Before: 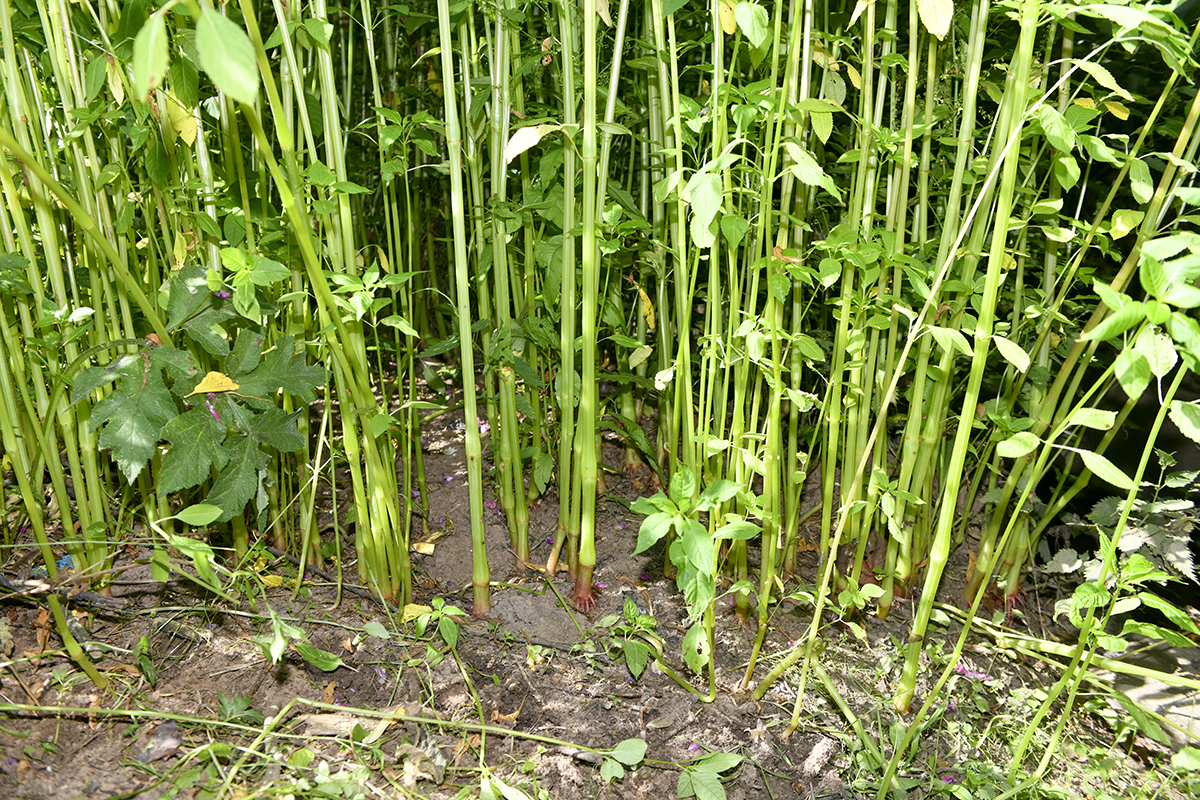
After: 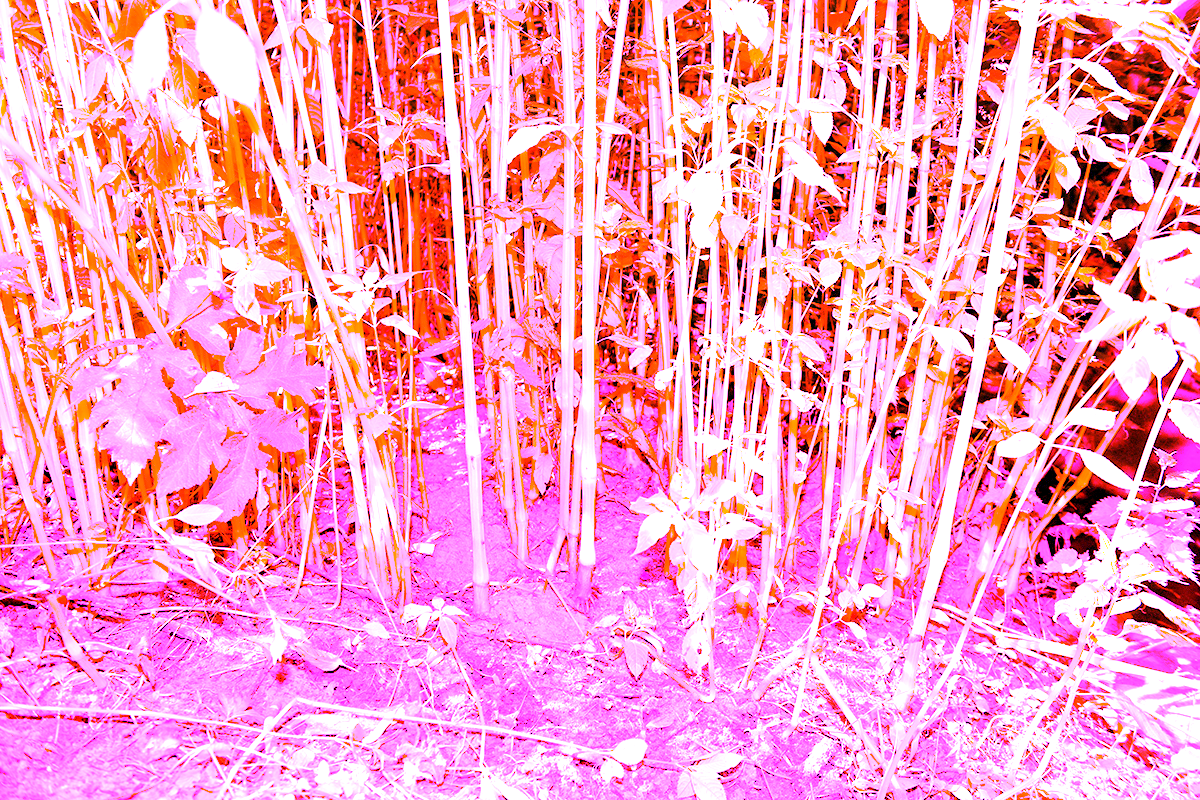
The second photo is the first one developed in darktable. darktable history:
white balance: red 8, blue 8
exposure: black level correction 0.001, exposure 0.5 EV, compensate exposure bias true, compensate highlight preservation false
